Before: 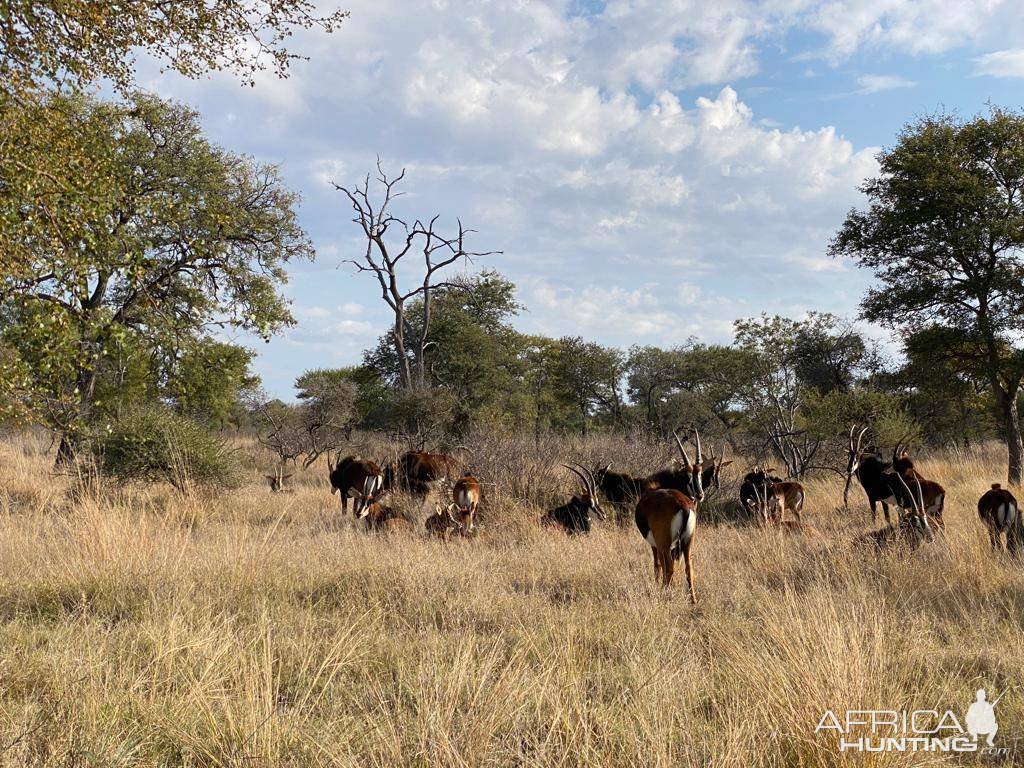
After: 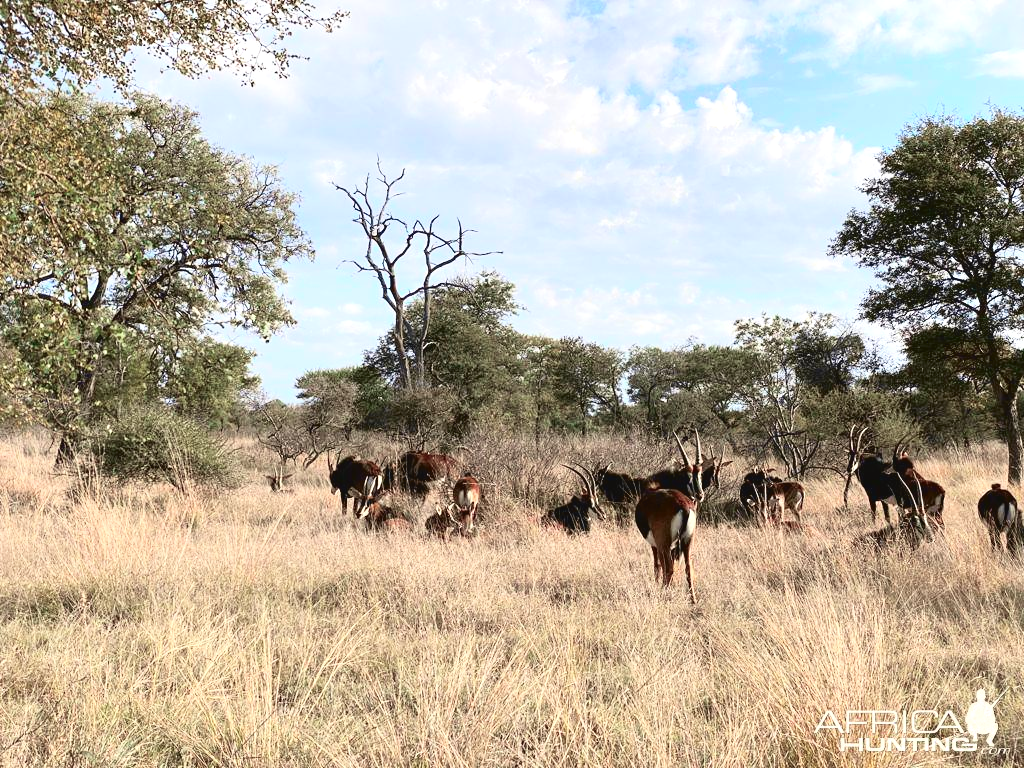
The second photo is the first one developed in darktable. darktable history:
exposure: exposure 0.6 EV, compensate highlight preservation false
tone curve: curves: ch0 [(0, 0.039) (0.104, 0.094) (0.285, 0.301) (0.689, 0.764) (0.89, 0.926) (0.994, 0.971)]; ch1 [(0, 0) (0.337, 0.249) (0.437, 0.411) (0.485, 0.487) (0.515, 0.514) (0.566, 0.563) (0.641, 0.655) (1, 1)]; ch2 [(0, 0) (0.314, 0.301) (0.421, 0.411) (0.502, 0.505) (0.528, 0.54) (0.557, 0.555) (0.612, 0.583) (0.722, 0.67) (1, 1)], color space Lab, independent channels, preserve colors none
